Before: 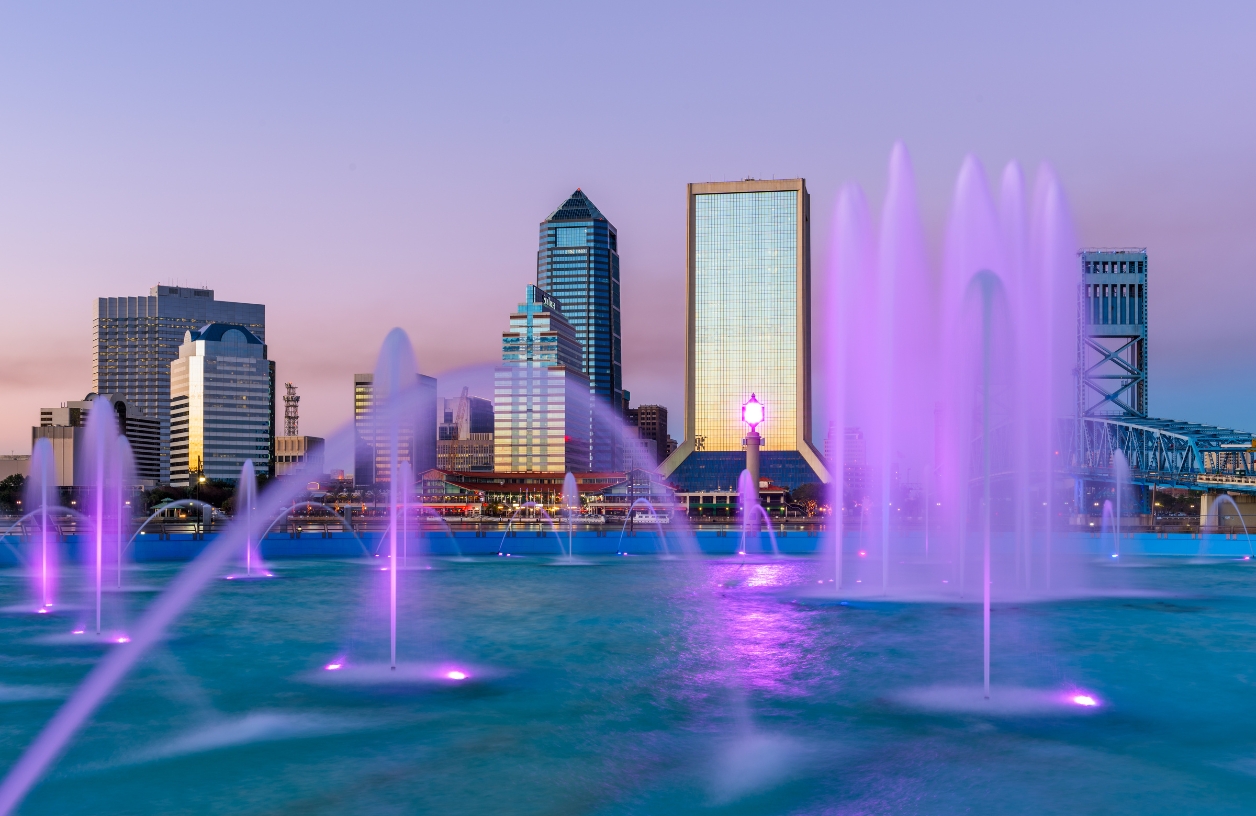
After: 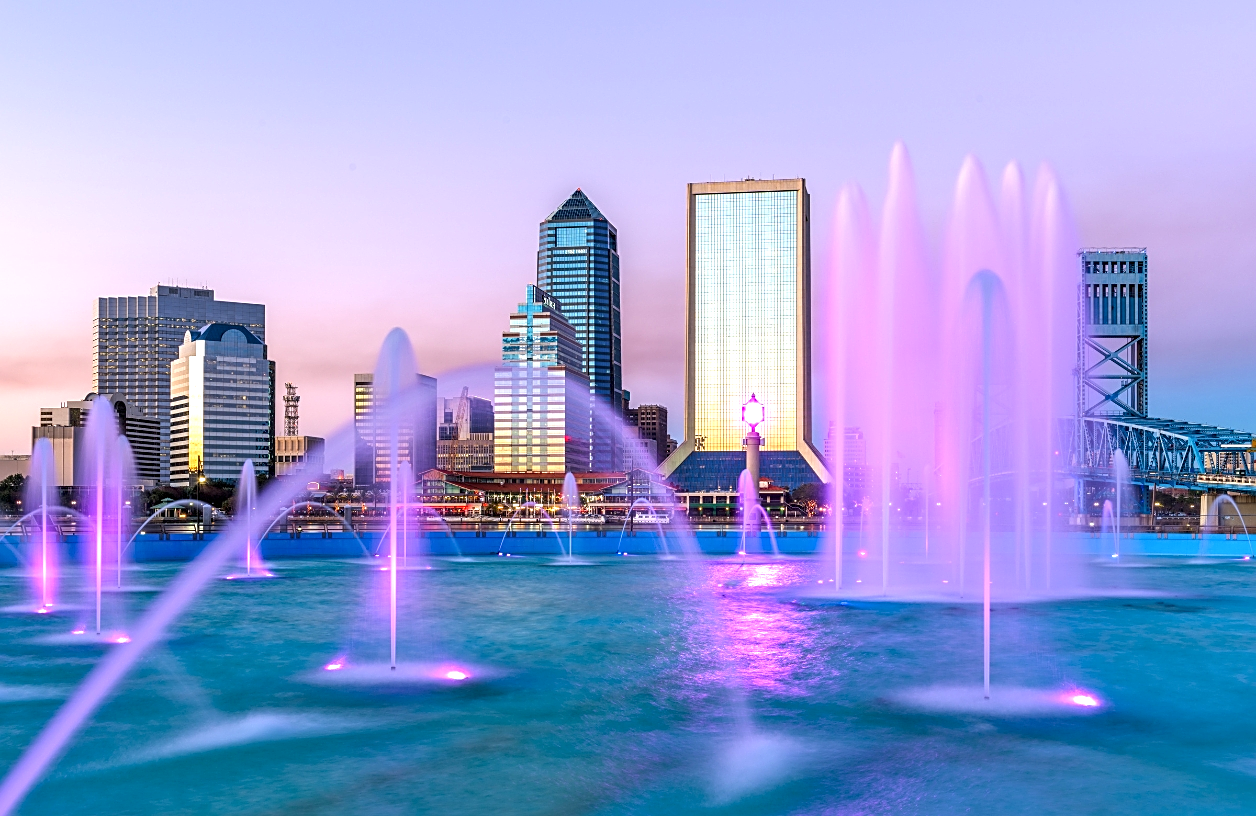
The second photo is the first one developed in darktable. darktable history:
white balance: red 1, blue 1
exposure: exposure 0.636 EV, compensate highlight preservation false
sharpen: on, module defaults
local contrast: on, module defaults
